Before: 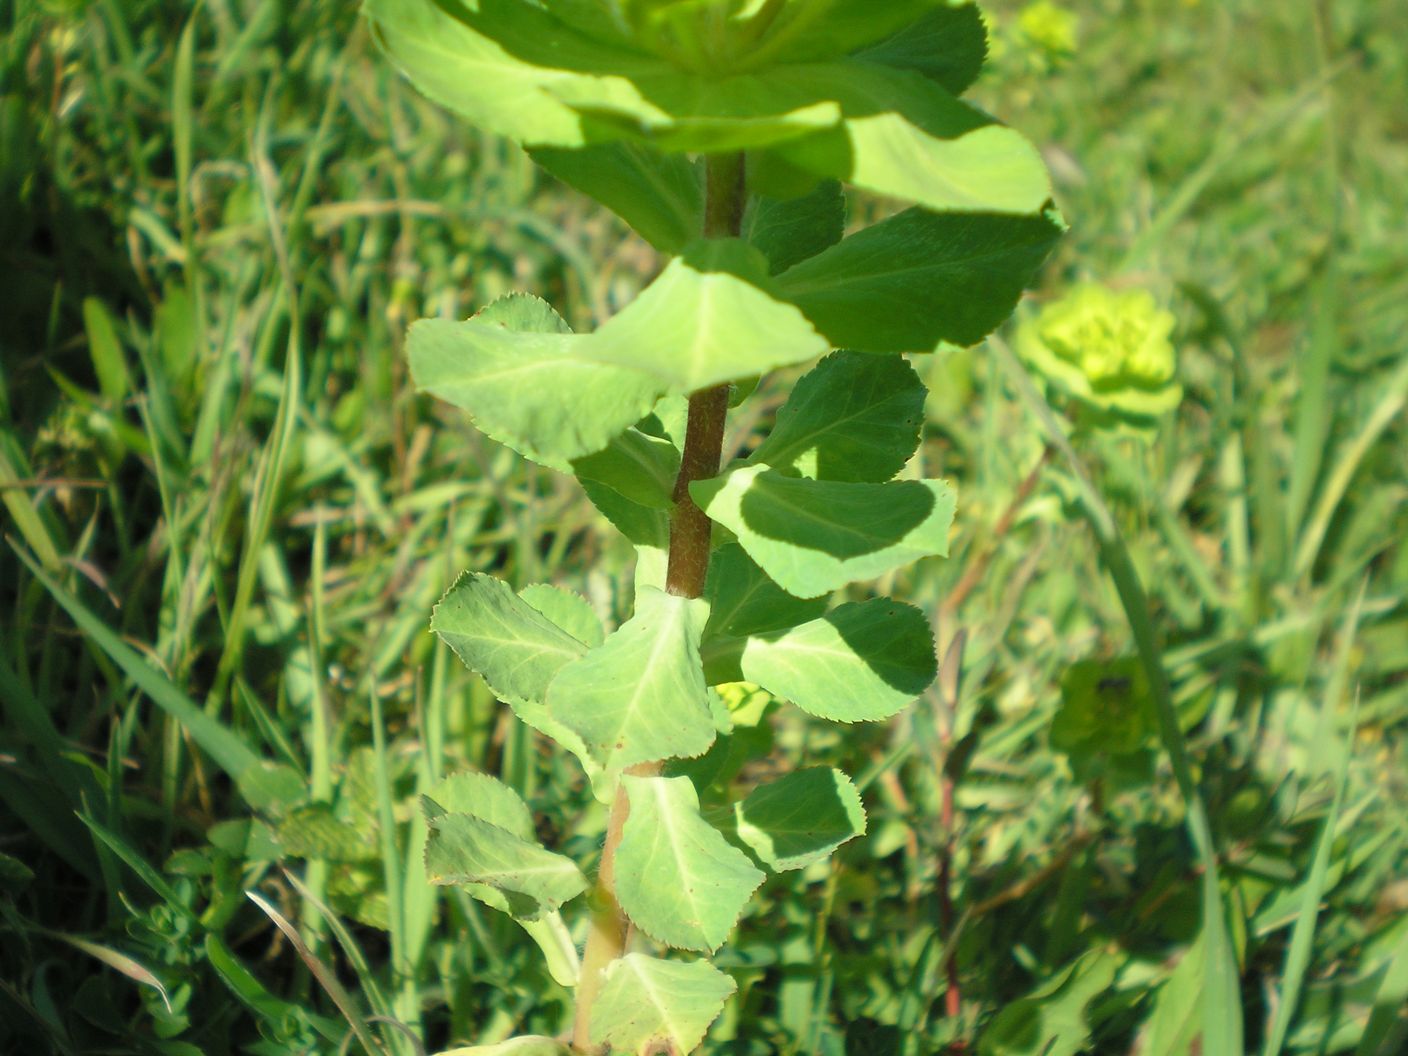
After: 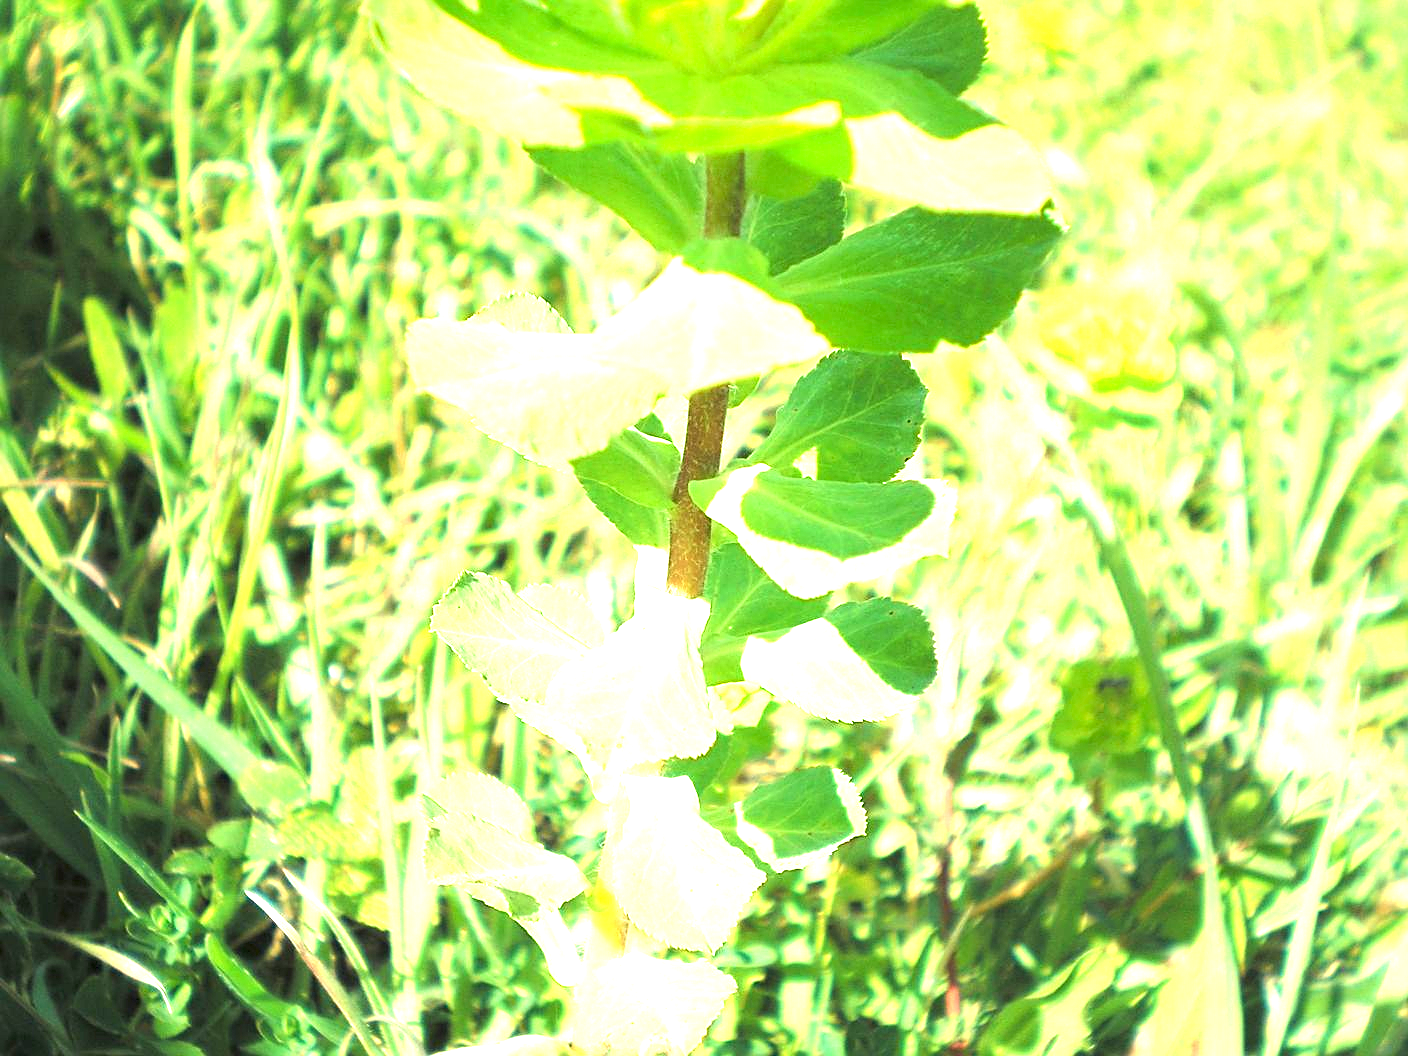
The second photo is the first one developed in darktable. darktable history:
sharpen: on, module defaults
white balance: emerald 1
exposure: exposure 2.207 EV, compensate highlight preservation false
